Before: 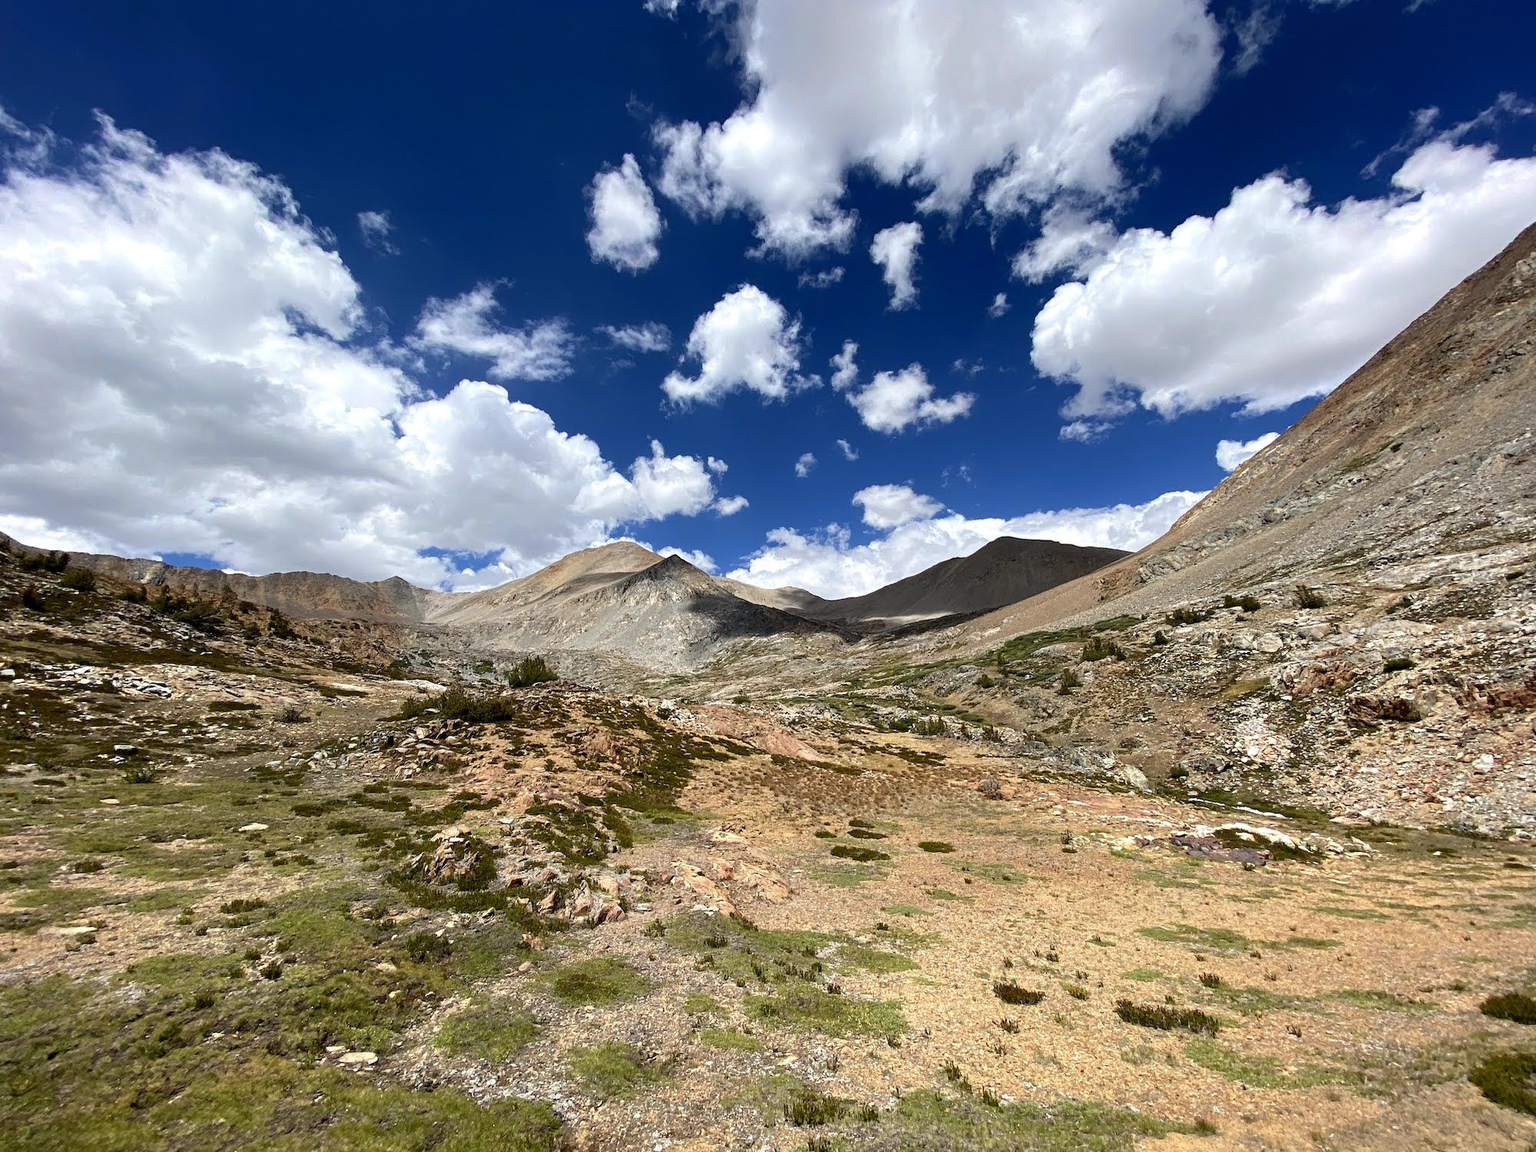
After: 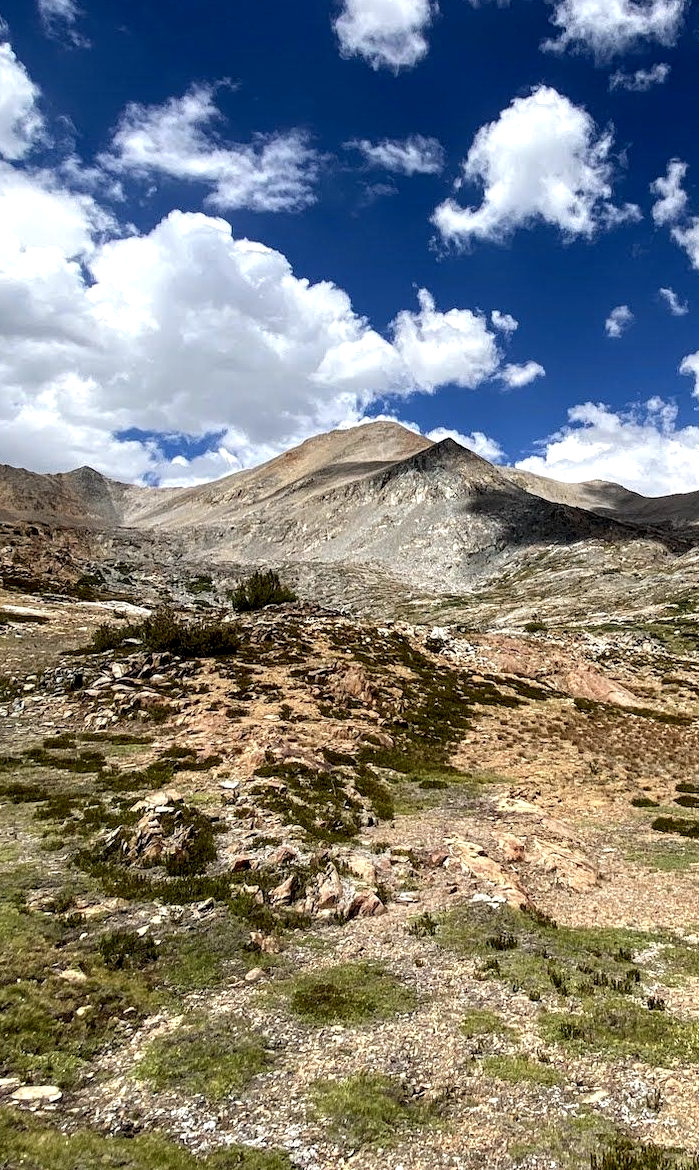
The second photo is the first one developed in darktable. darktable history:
local contrast: detail 134%, midtone range 0.744
crop and rotate: left 21.519%, top 18.97%, right 43.53%, bottom 2.995%
